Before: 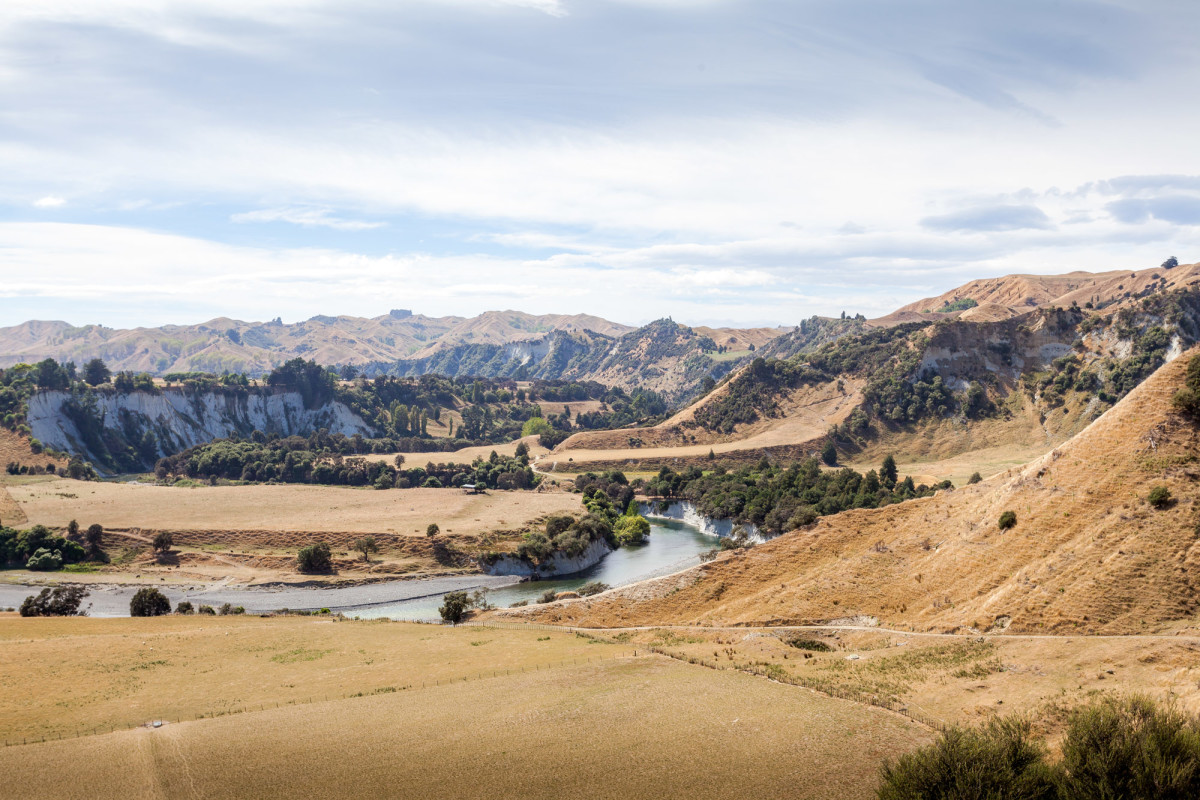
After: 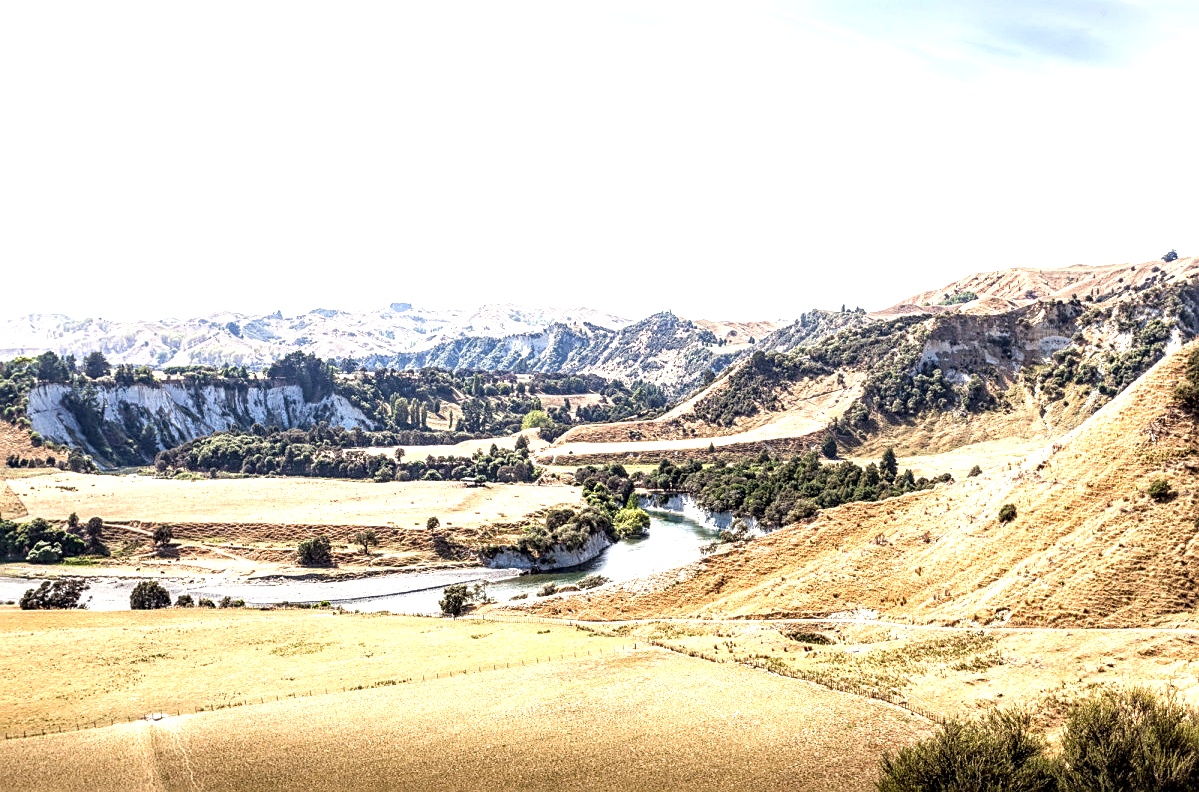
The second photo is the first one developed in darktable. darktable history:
local contrast: highlights 60%, shadows 61%, detail 160%
crop: top 0.961%, right 0.008%
exposure: black level correction 0, exposure 1.199 EV, compensate exposure bias true, compensate highlight preservation false
sharpen: on, module defaults
contrast brightness saturation: contrast -0.07, brightness -0.041, saturation -0.114
